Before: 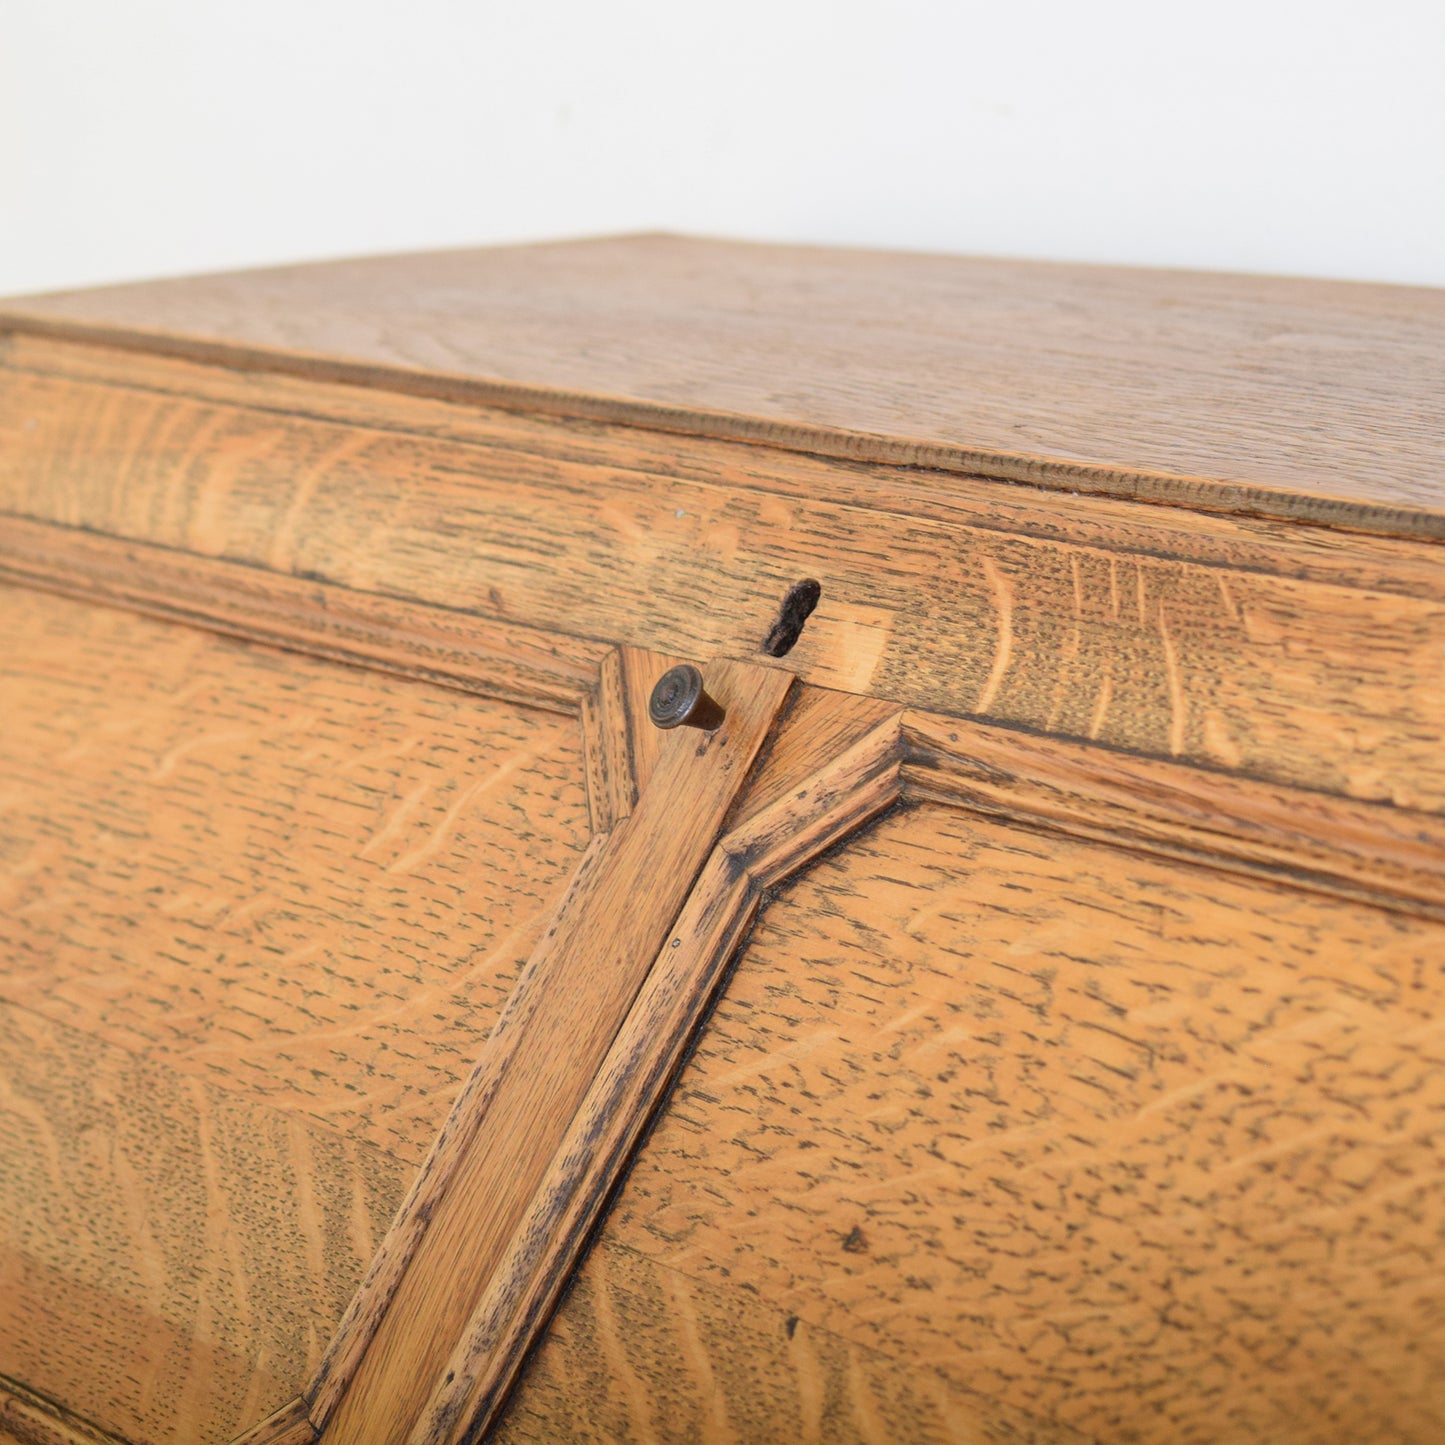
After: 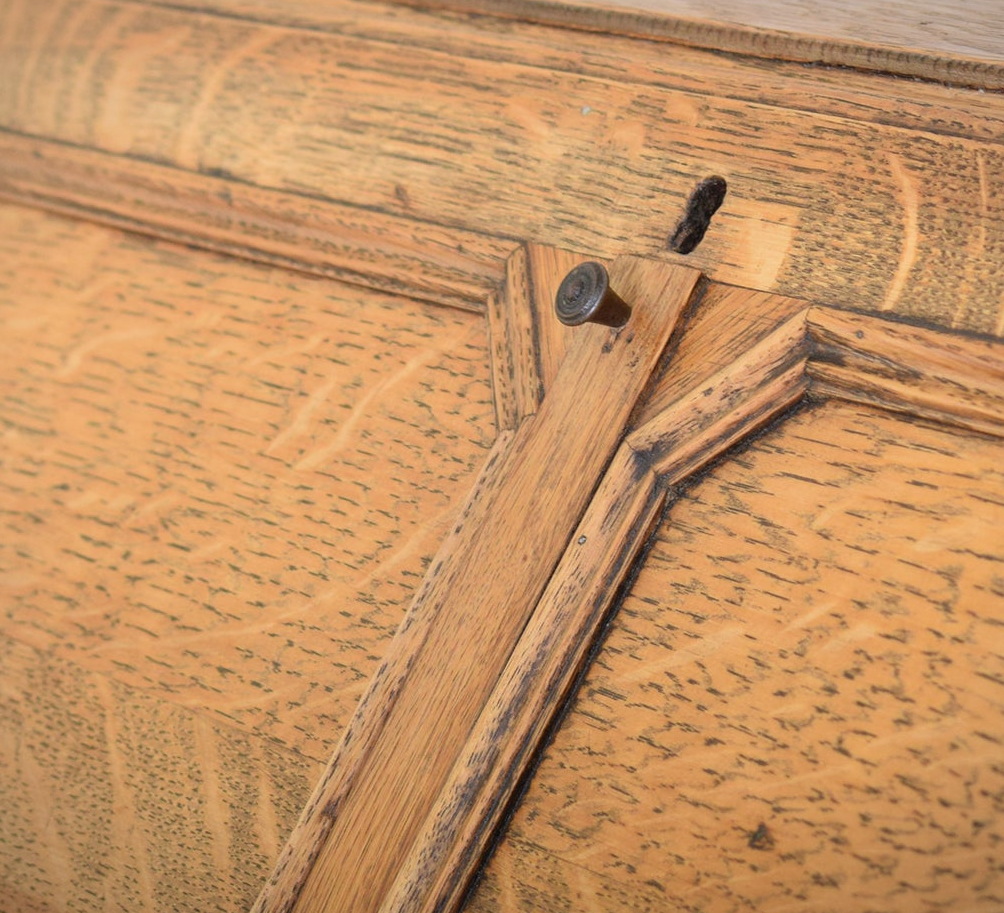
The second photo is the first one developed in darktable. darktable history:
crop: left 6.557%, top 27.931%, right 23.939%, bottom 8.865%
vignetting: fall-off start 97.37%, fall-off radius 78.63%, brightness -0.425, saturation -0.212, width/height ratio 1.117
